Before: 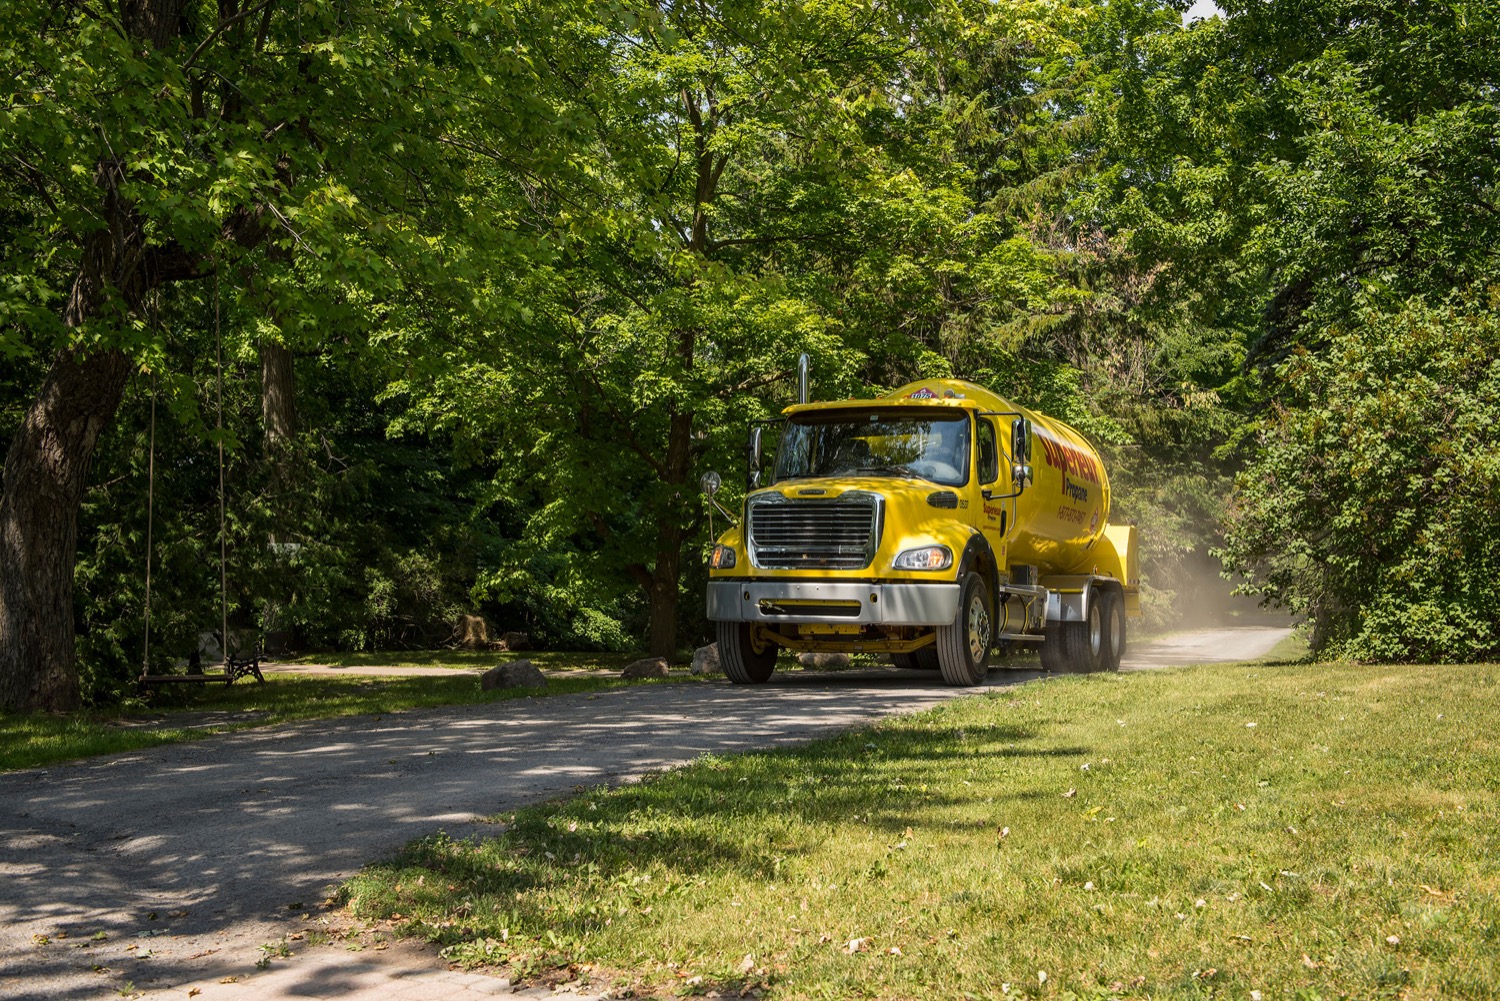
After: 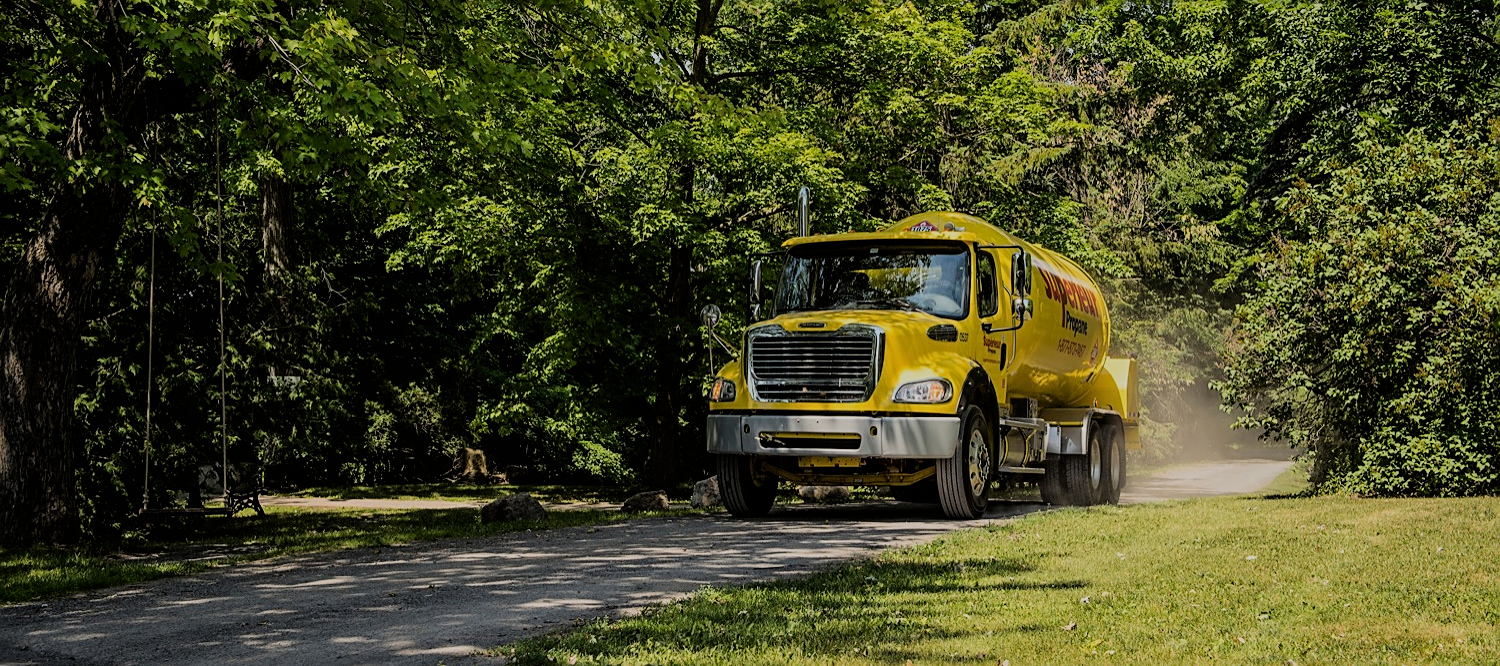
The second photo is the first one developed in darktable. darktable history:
sharpen: on, module defaults
crop: top 16.727%, bottom 16.727%
color balance rgb: global vibrance 10%
filmic rgb: black relative exposure -6.15 EV, white relative exposure 6.96 EV, hardness 2.23, color science v6 (2022)
